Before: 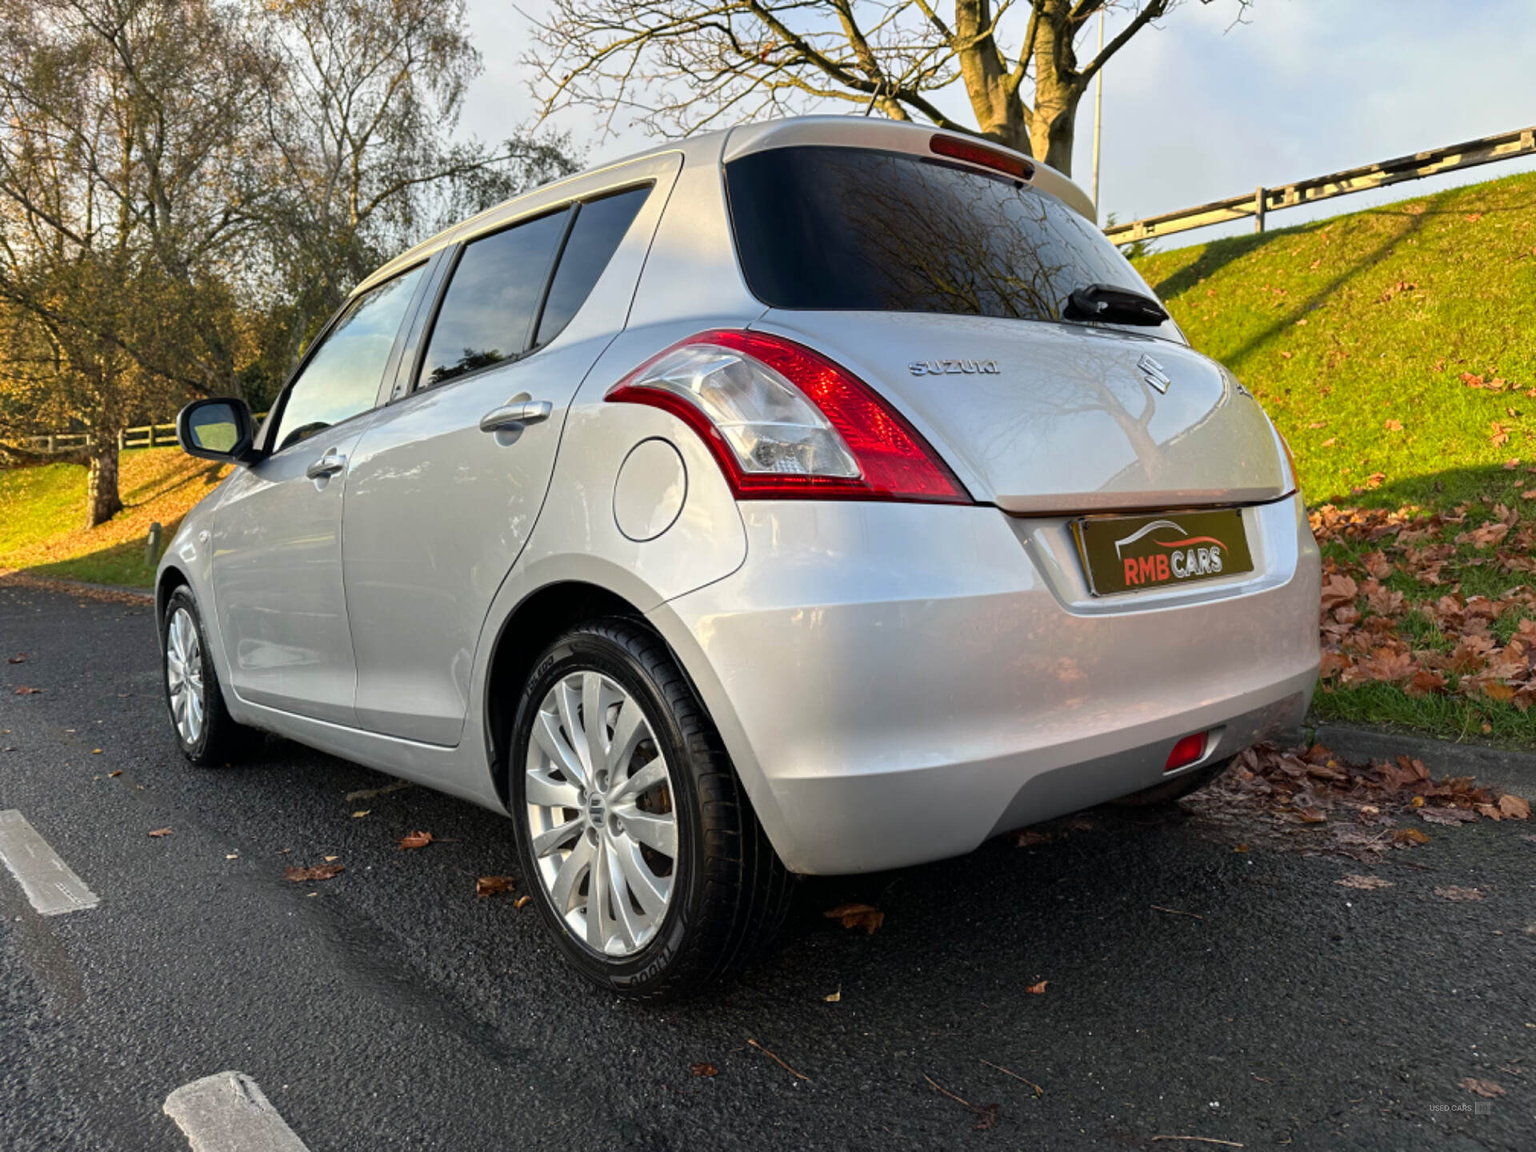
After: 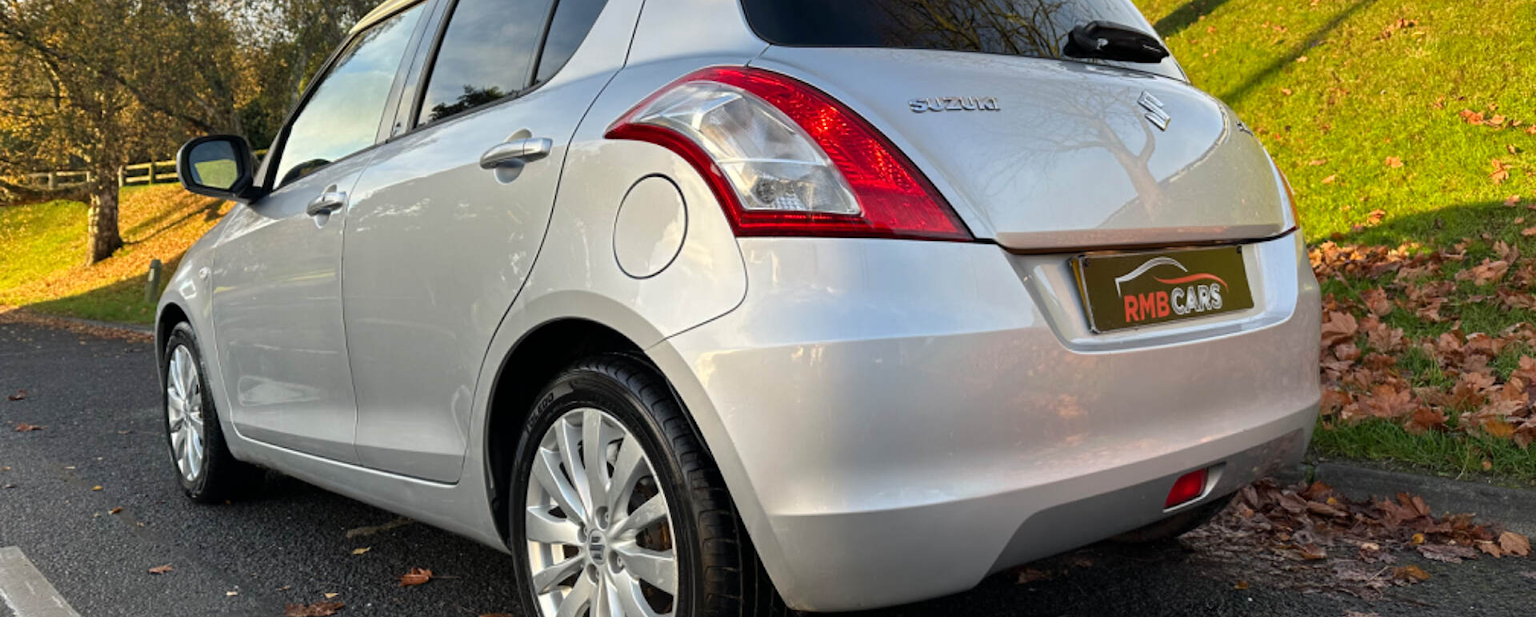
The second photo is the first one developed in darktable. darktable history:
crop and rotate: top 22.902%, bottom 23.47%
